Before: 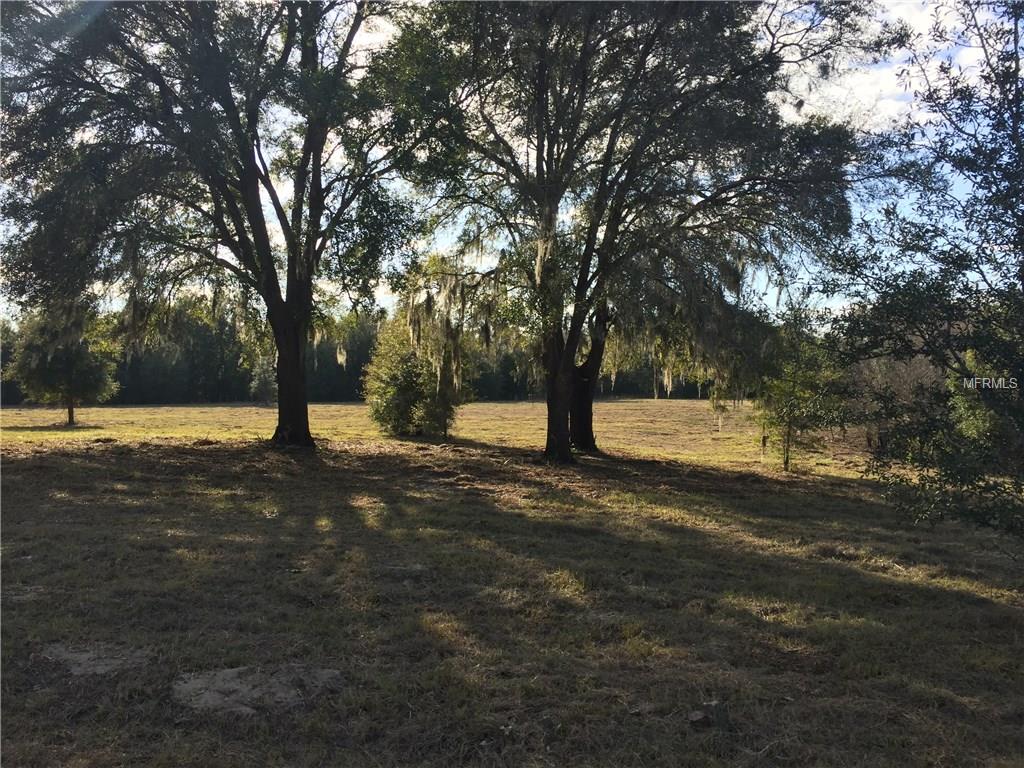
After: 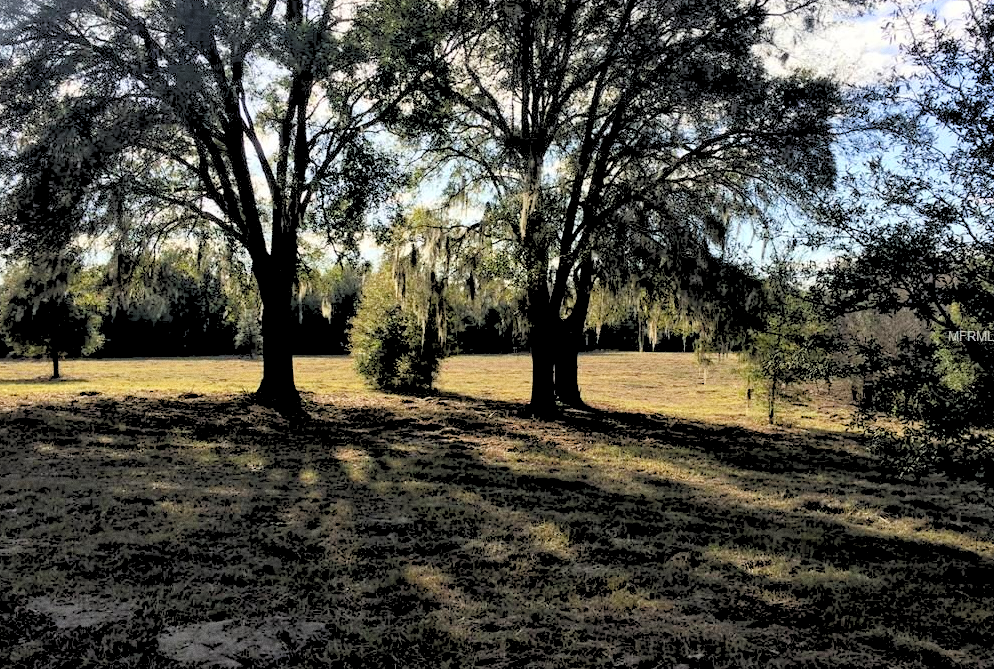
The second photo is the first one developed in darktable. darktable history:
grain: coarseness 0.09 ISO
crop: left 1.507%, top 6.147%, right 1.379%, bottom 6.637%
rgb levels: levels [[0.027, 0.429, 0.996], [0, 0.5, 1], [0, 0.5, 1]]
